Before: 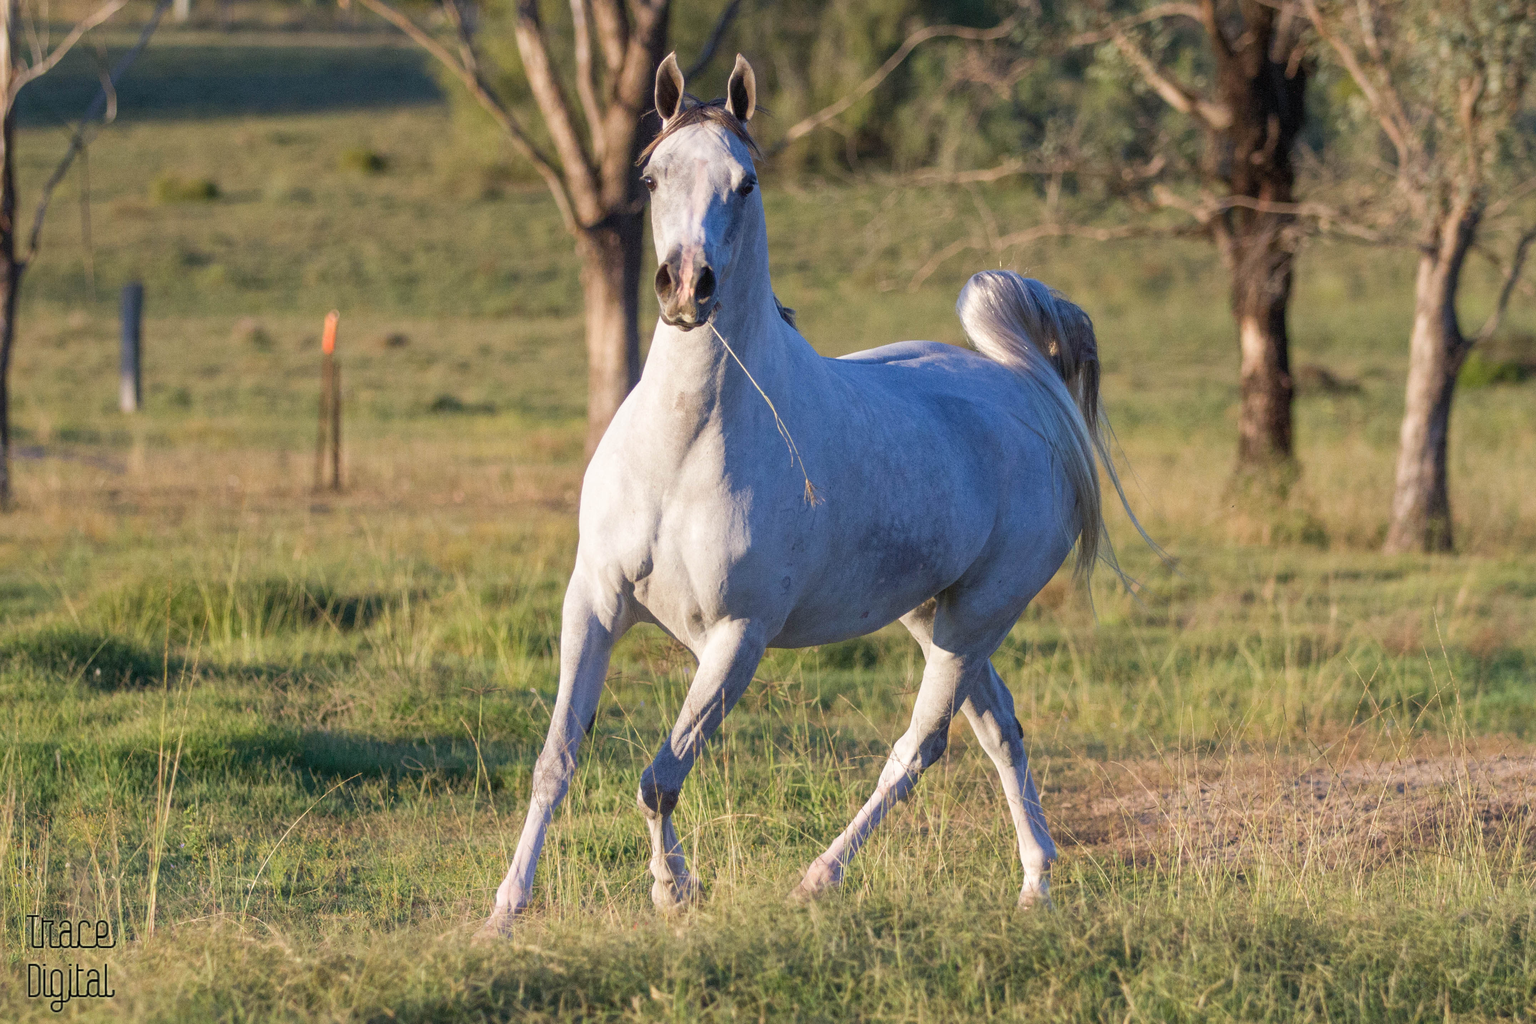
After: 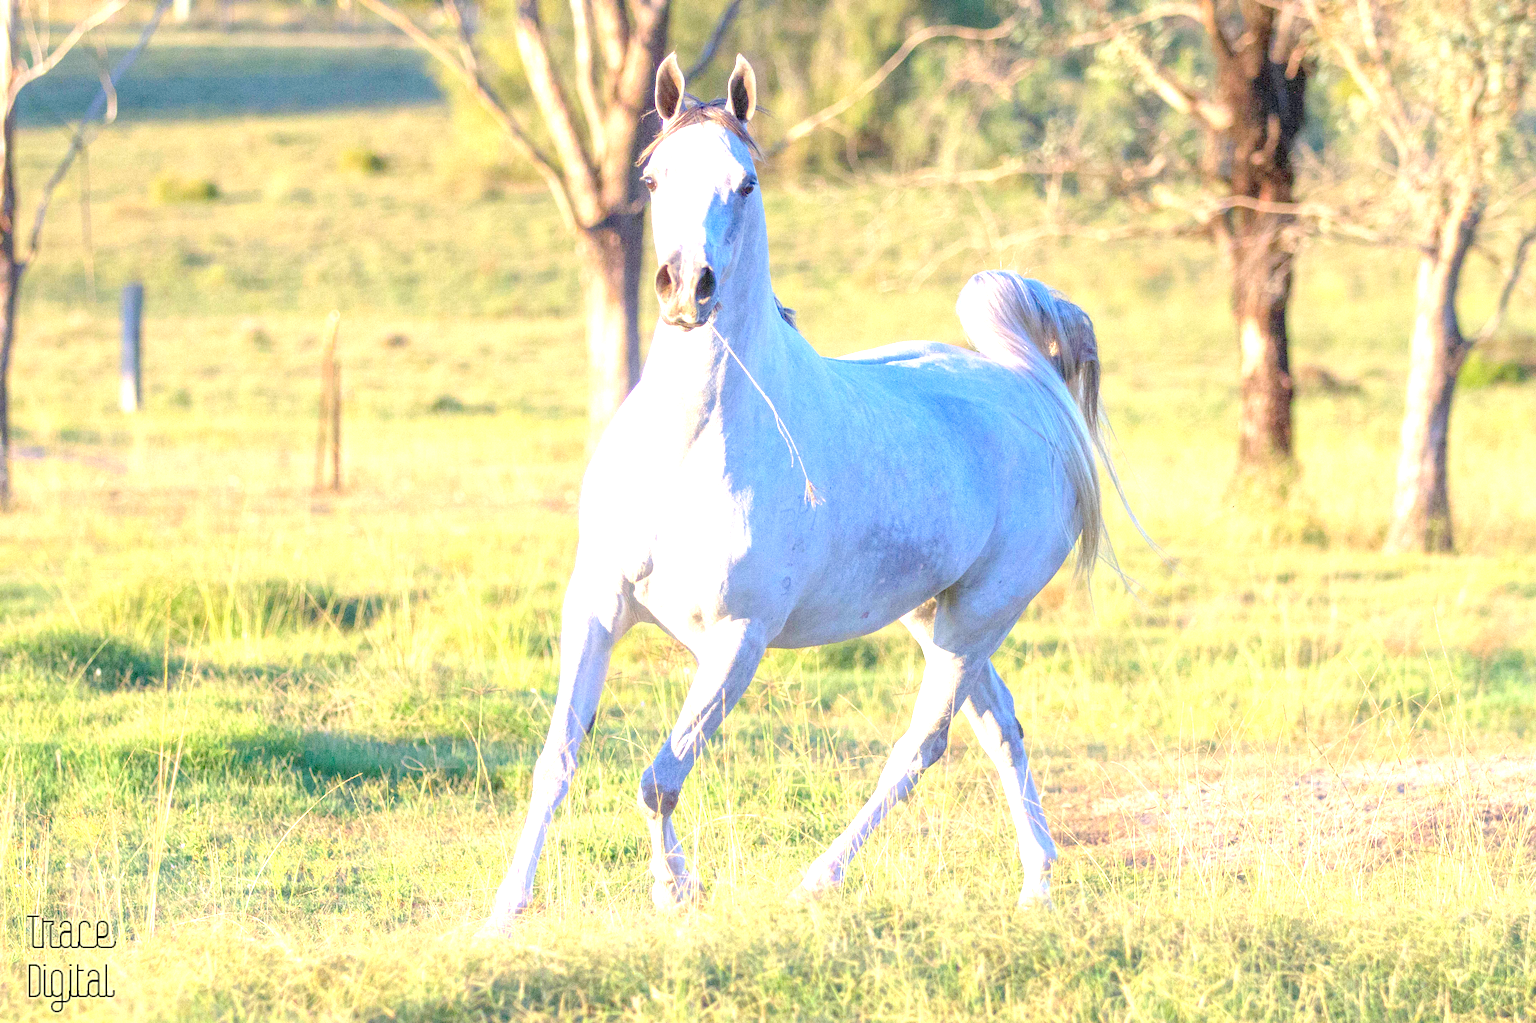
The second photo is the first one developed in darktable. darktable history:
levels: levels [0, 0.397, 0.955]
exposure: black level correction 0.001, exposure 1.314 EV, compensate exposure bias true, compensate highlight preservation false
